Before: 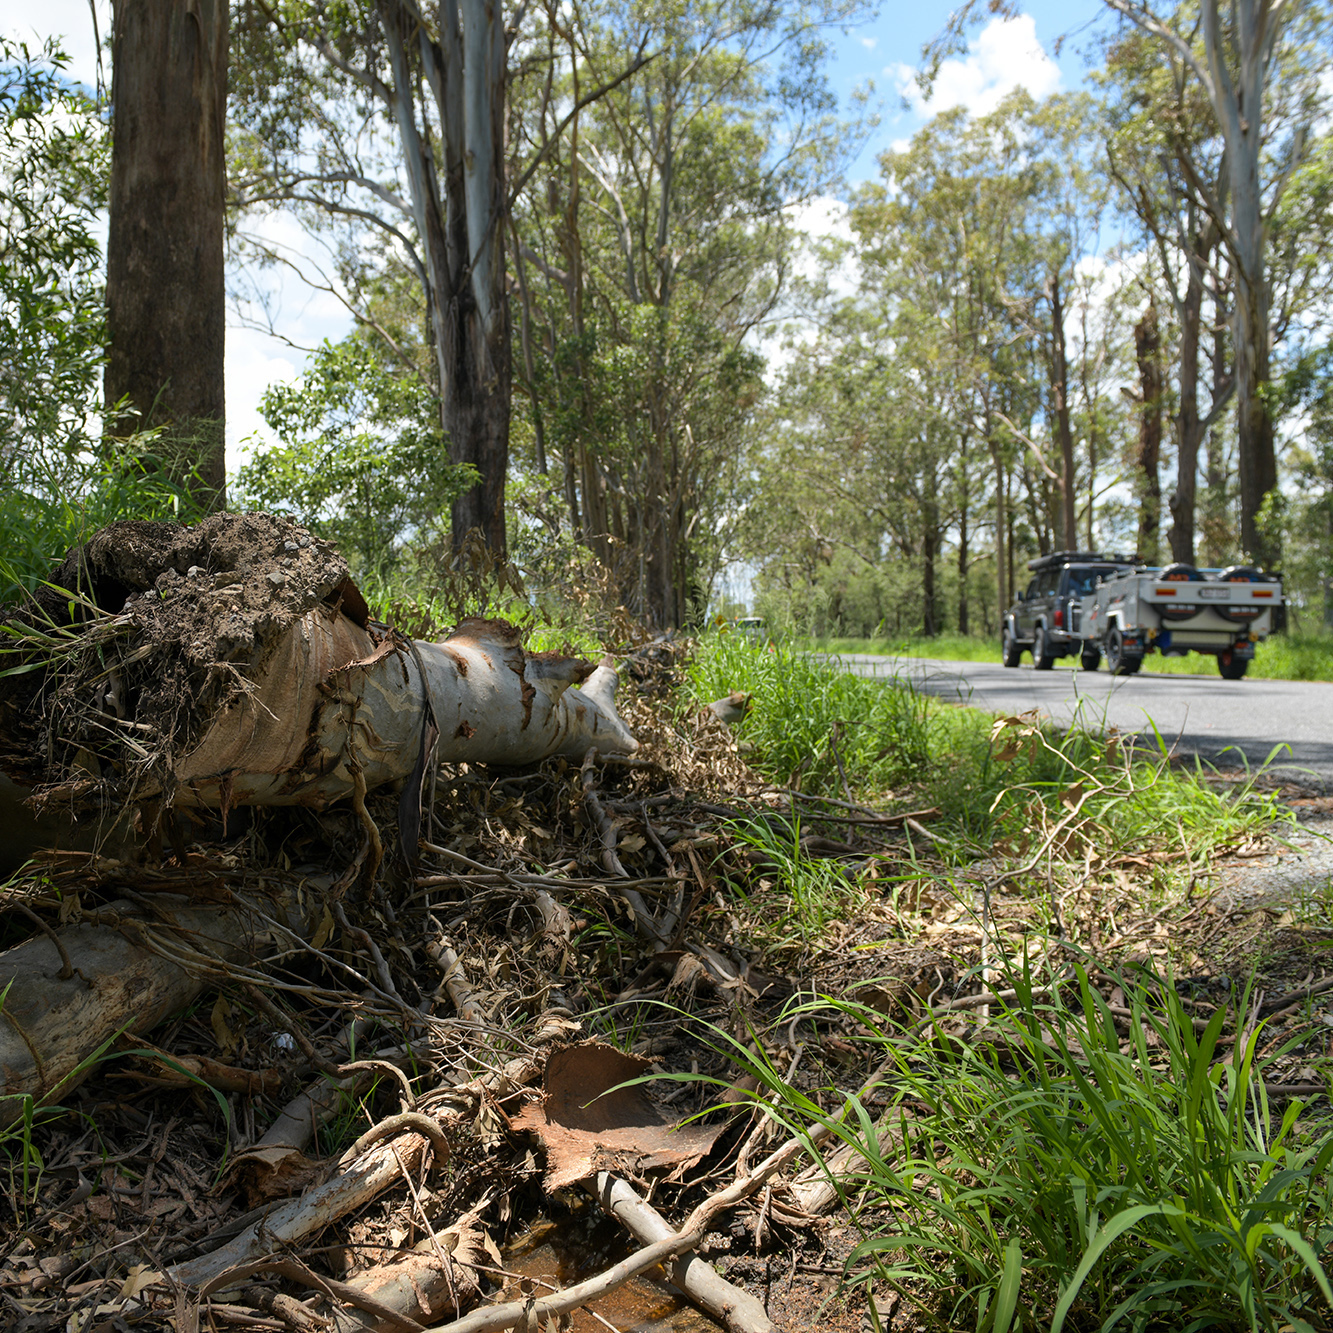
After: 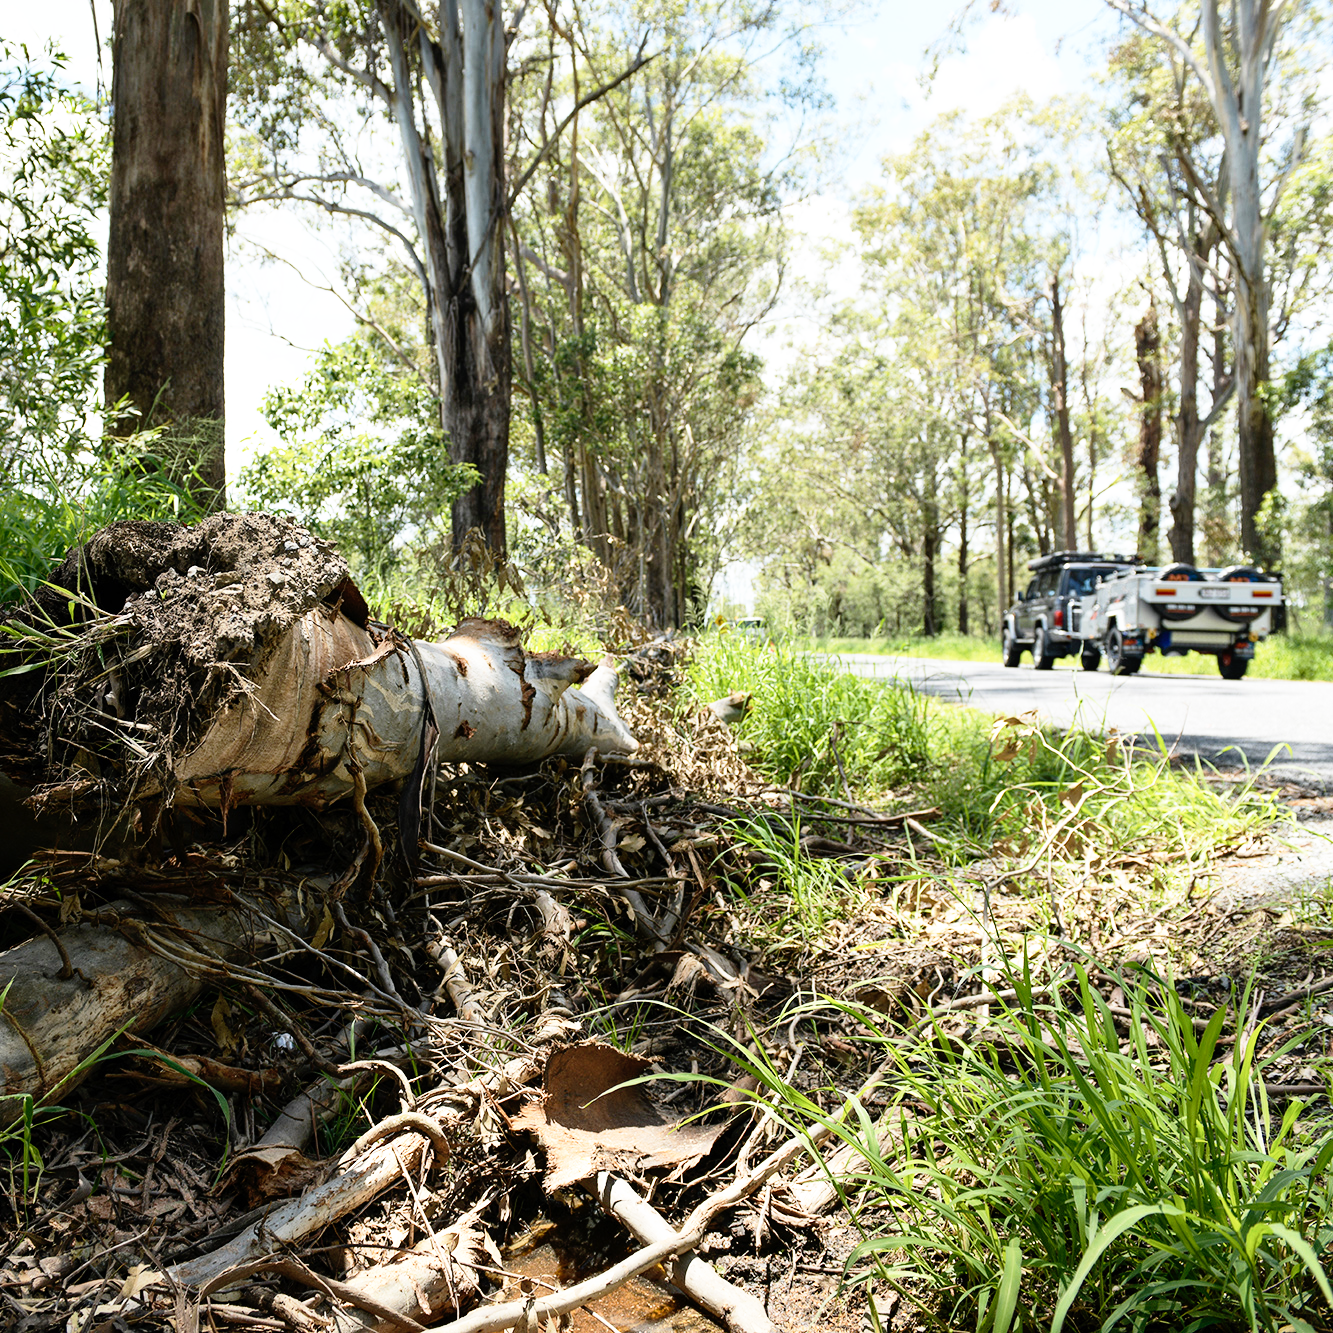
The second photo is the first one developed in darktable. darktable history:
color balance: on, module defaults
base curve: curves: ch0 [(0, 0) (0.012, 0.01) (0.073, 0.168) (0.31, 0.711) (0.645, 0.957) (1, 1)], preserve colors none
contrast brightness saturation: contrast 0.11, saturation -0.17
